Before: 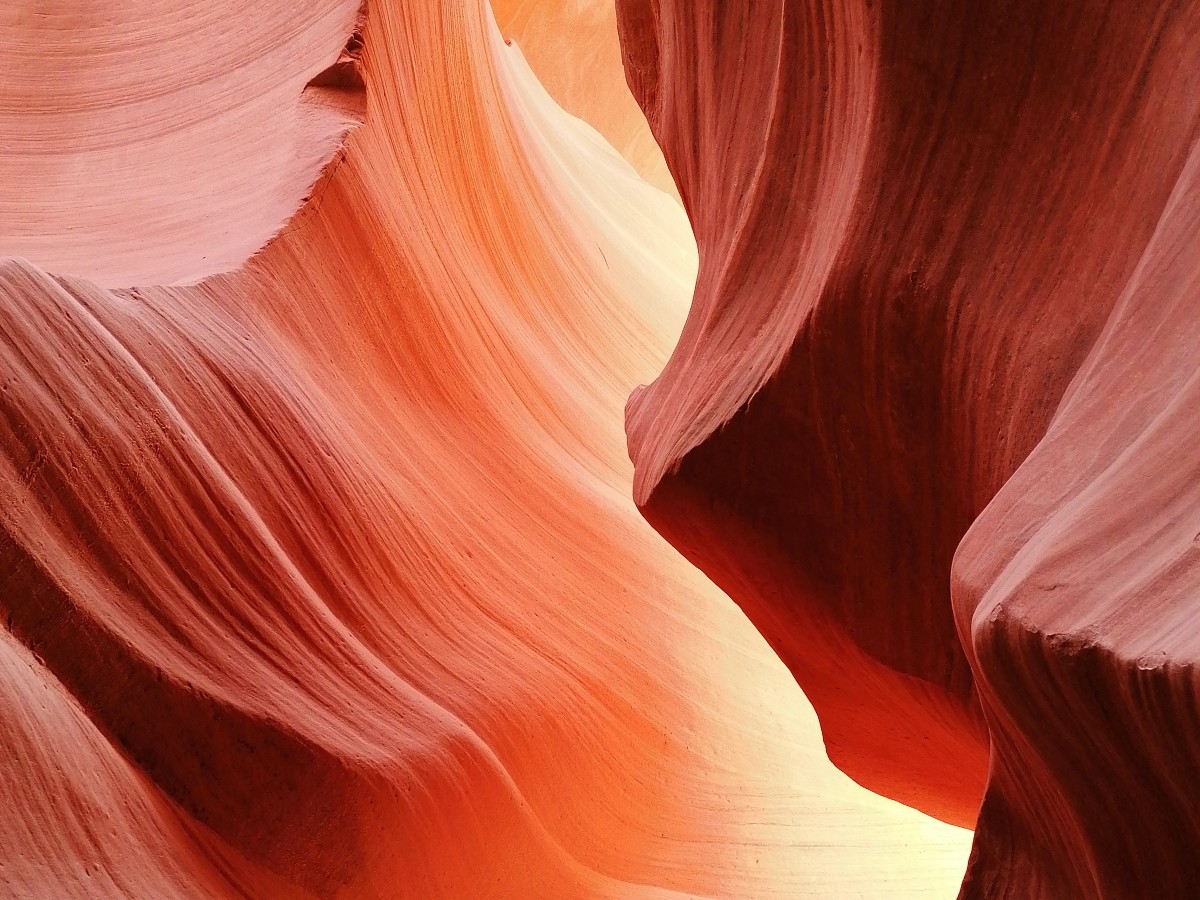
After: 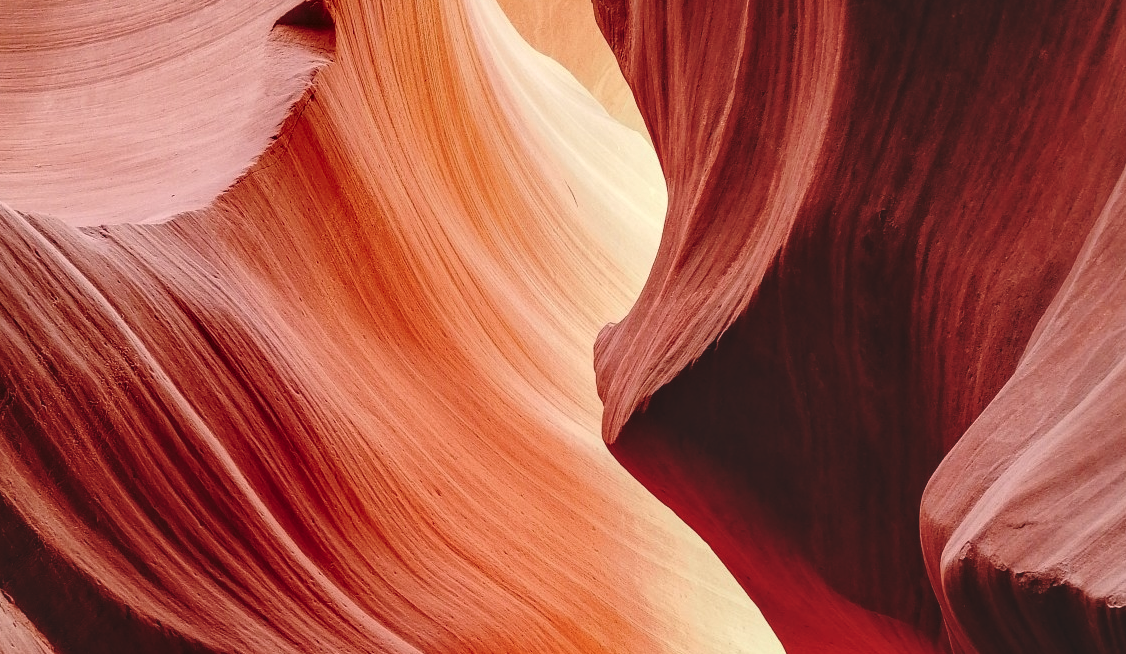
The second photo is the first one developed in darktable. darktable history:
base curve: curves: ch0 [(0, 0) (0.073, 0.04) (0.157, 0.139) (0.492, 0.492) (0.758, 0.758) (1, 1)], preserve colors none
crop: left 2.654%, top 6.996%, right 3.432%, bottom 20.331%
tone equalizer: -8 EV 0.229 EV, -7 EV 0.449 EV, -6 EV 0.436 EV, -5 EV 0.247 EV, -3 EV -0.277 EV, -2 EV -0.421 EV, -1 EV -0.413 EV, +0 EV -0.28 EV
exposure: black level correction -0.039, exposure 0.061 EV, compensate highlight preservation false
local contrast: detail 150%
